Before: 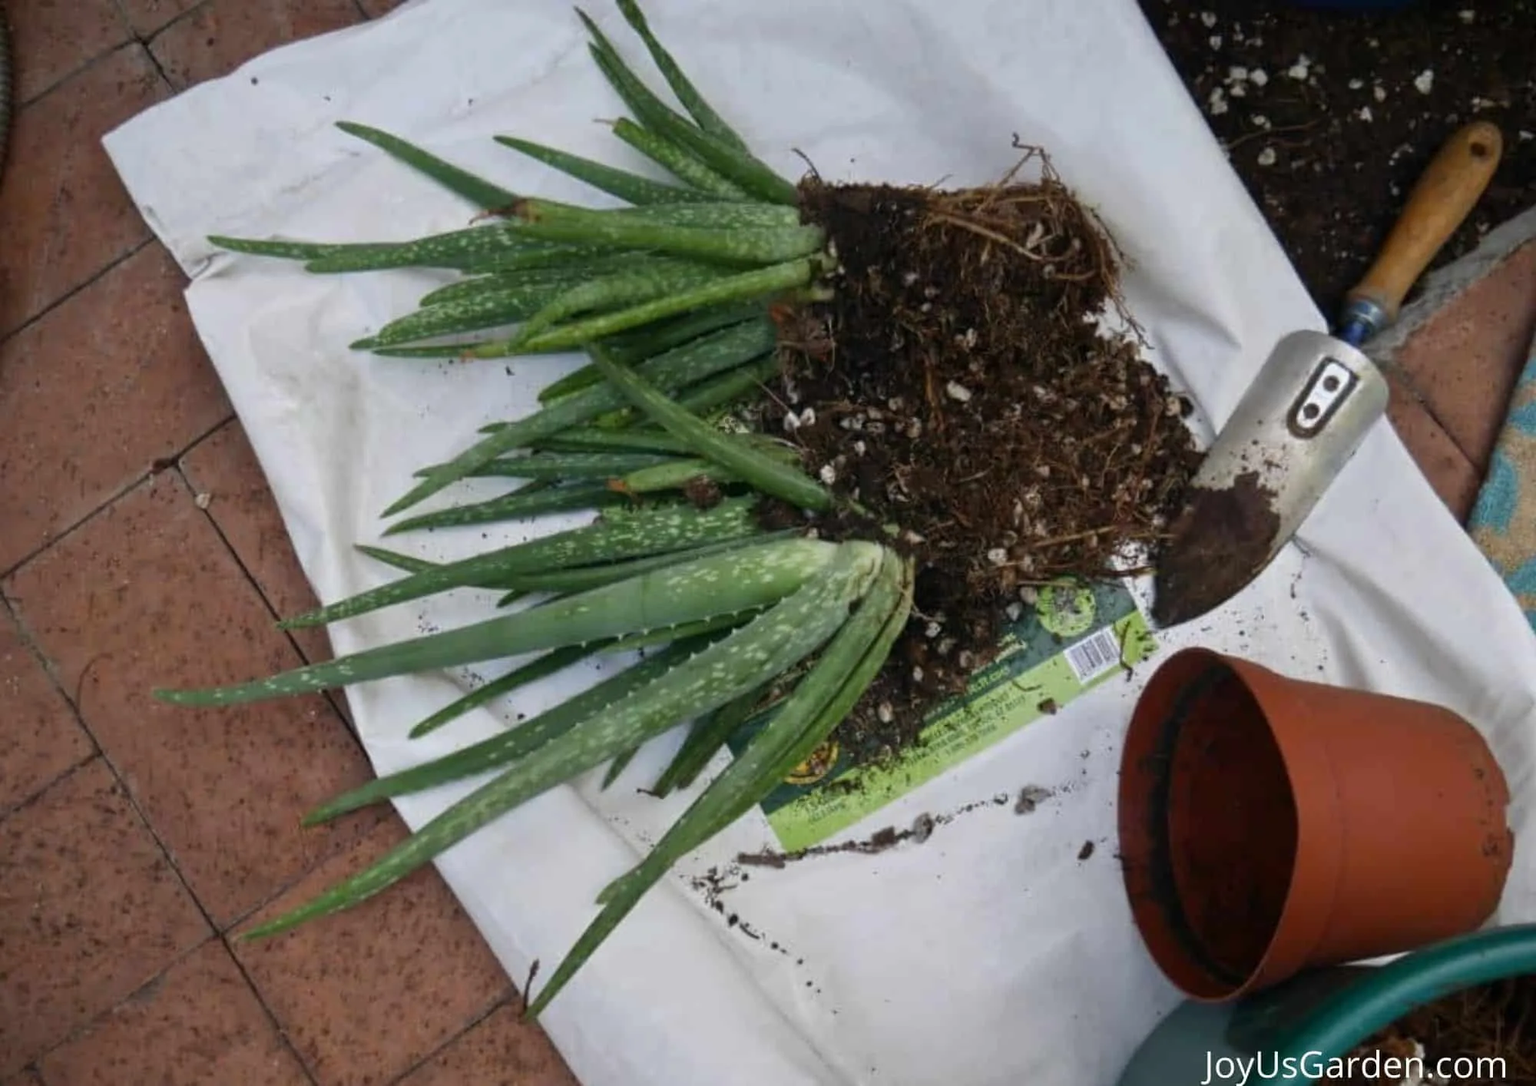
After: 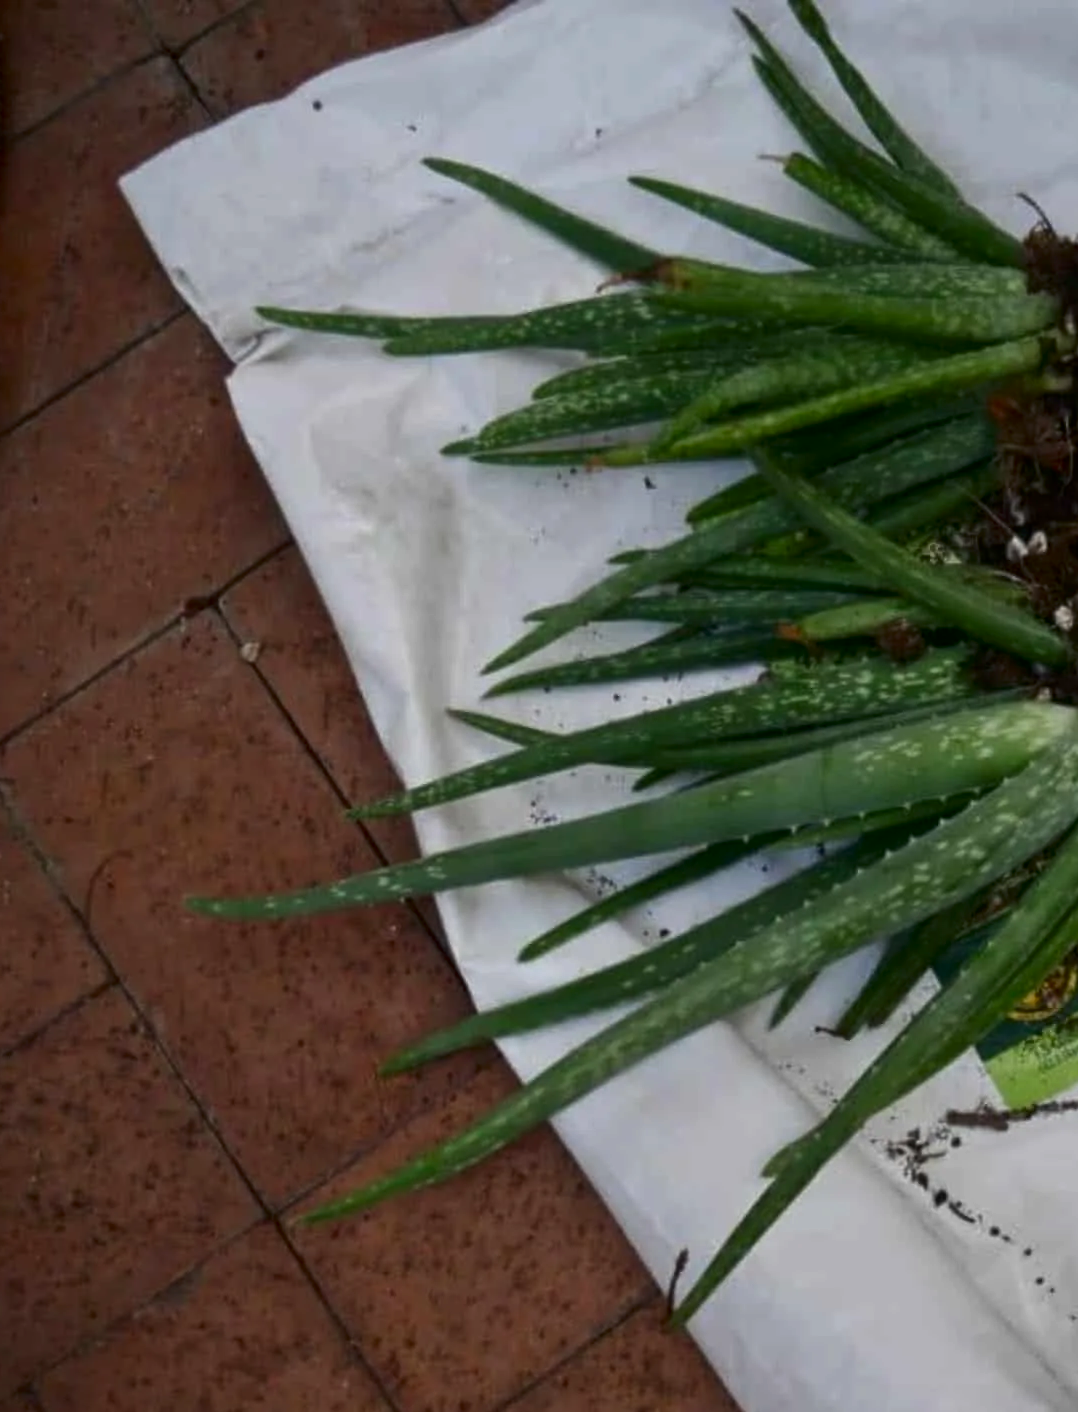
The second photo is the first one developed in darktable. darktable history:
crop: left 0.707%, right 45.351%, bottom 0.079%
contrast brightness saturation: brightness -0.211, saturation 0.079
